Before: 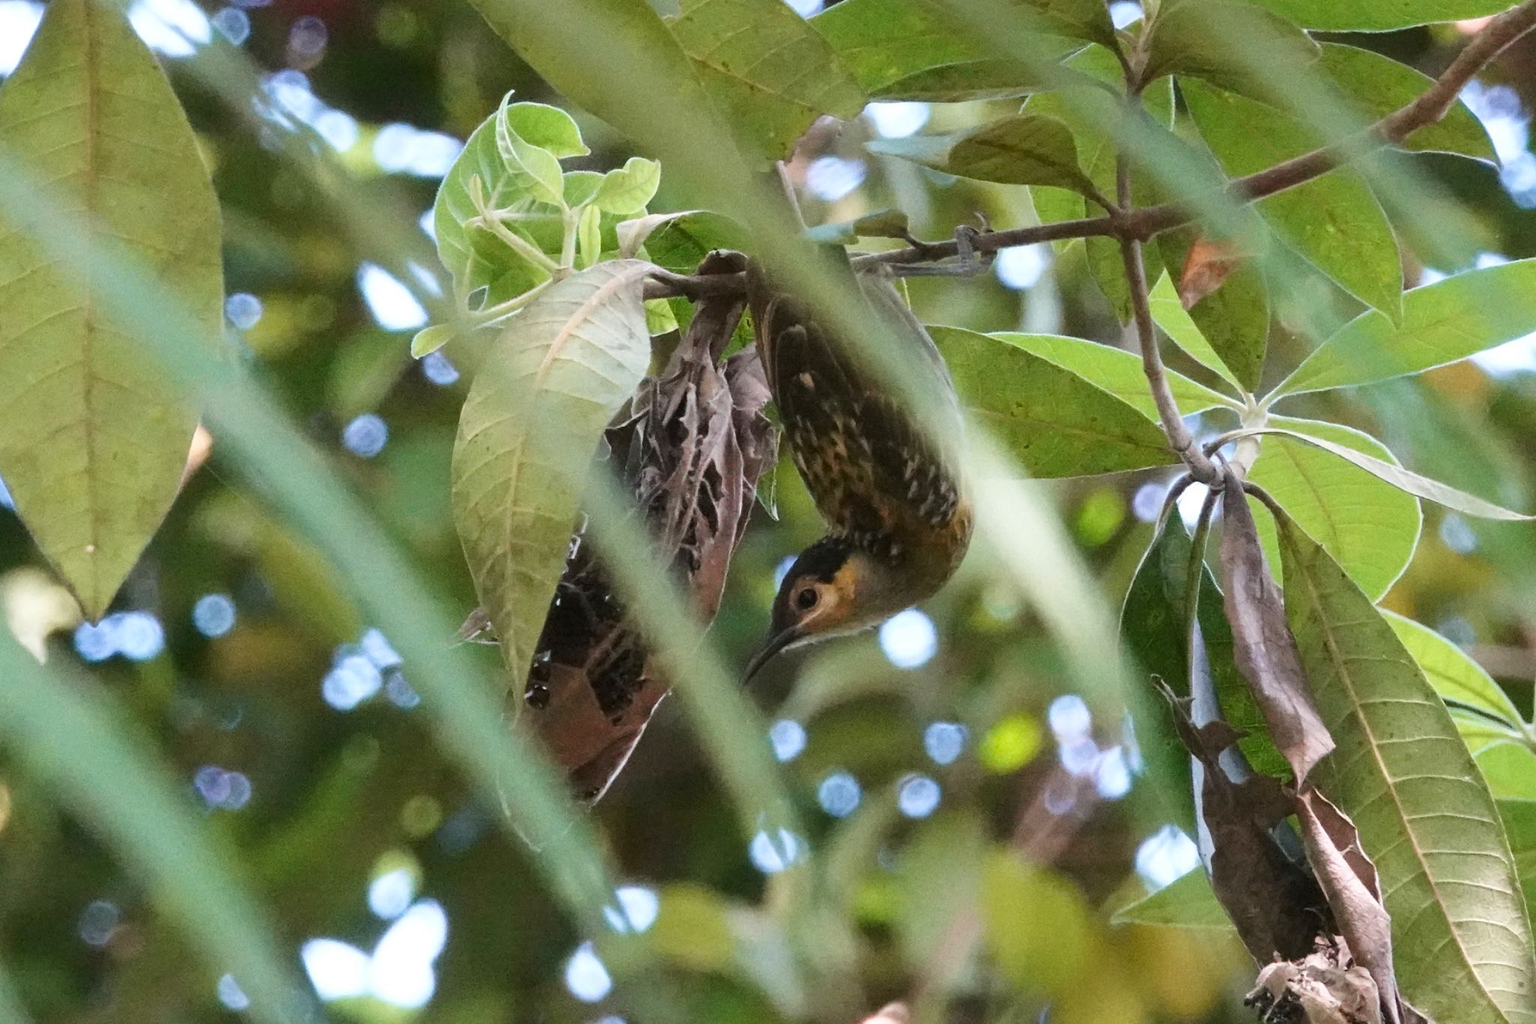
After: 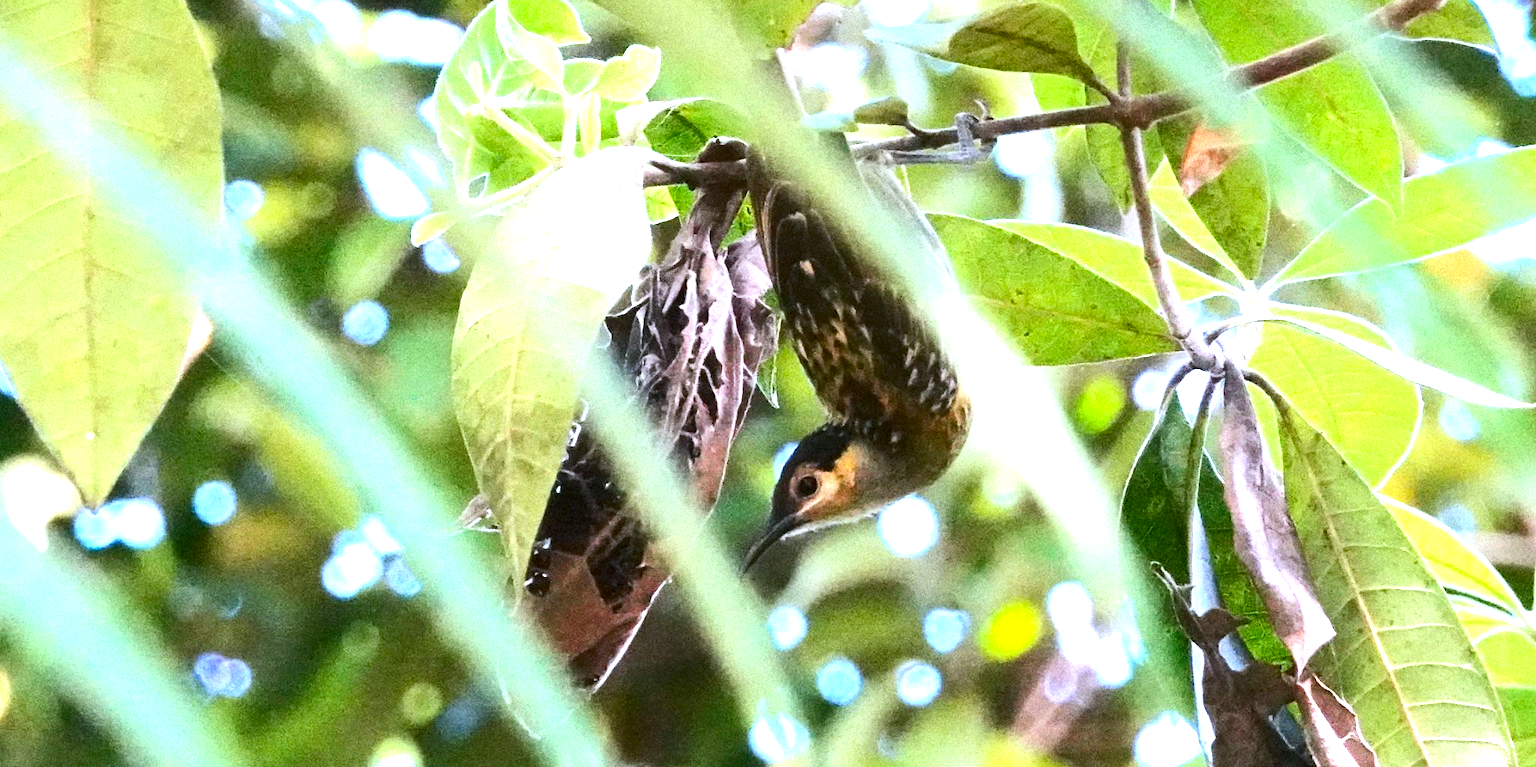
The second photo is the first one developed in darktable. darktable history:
exposure: black level correction 0, exposure 1.55 EV, compensate exposure bias true, compensate highlight preservation false
grain: mid-tones bias 0%
contrast brightness saturation: contrast 0.21, brightness -0.11, saturation 0.21
crop: top 11.038%, bottom 13.962%
white balance: red 0.967, blue 1.119, emerald 0.756
